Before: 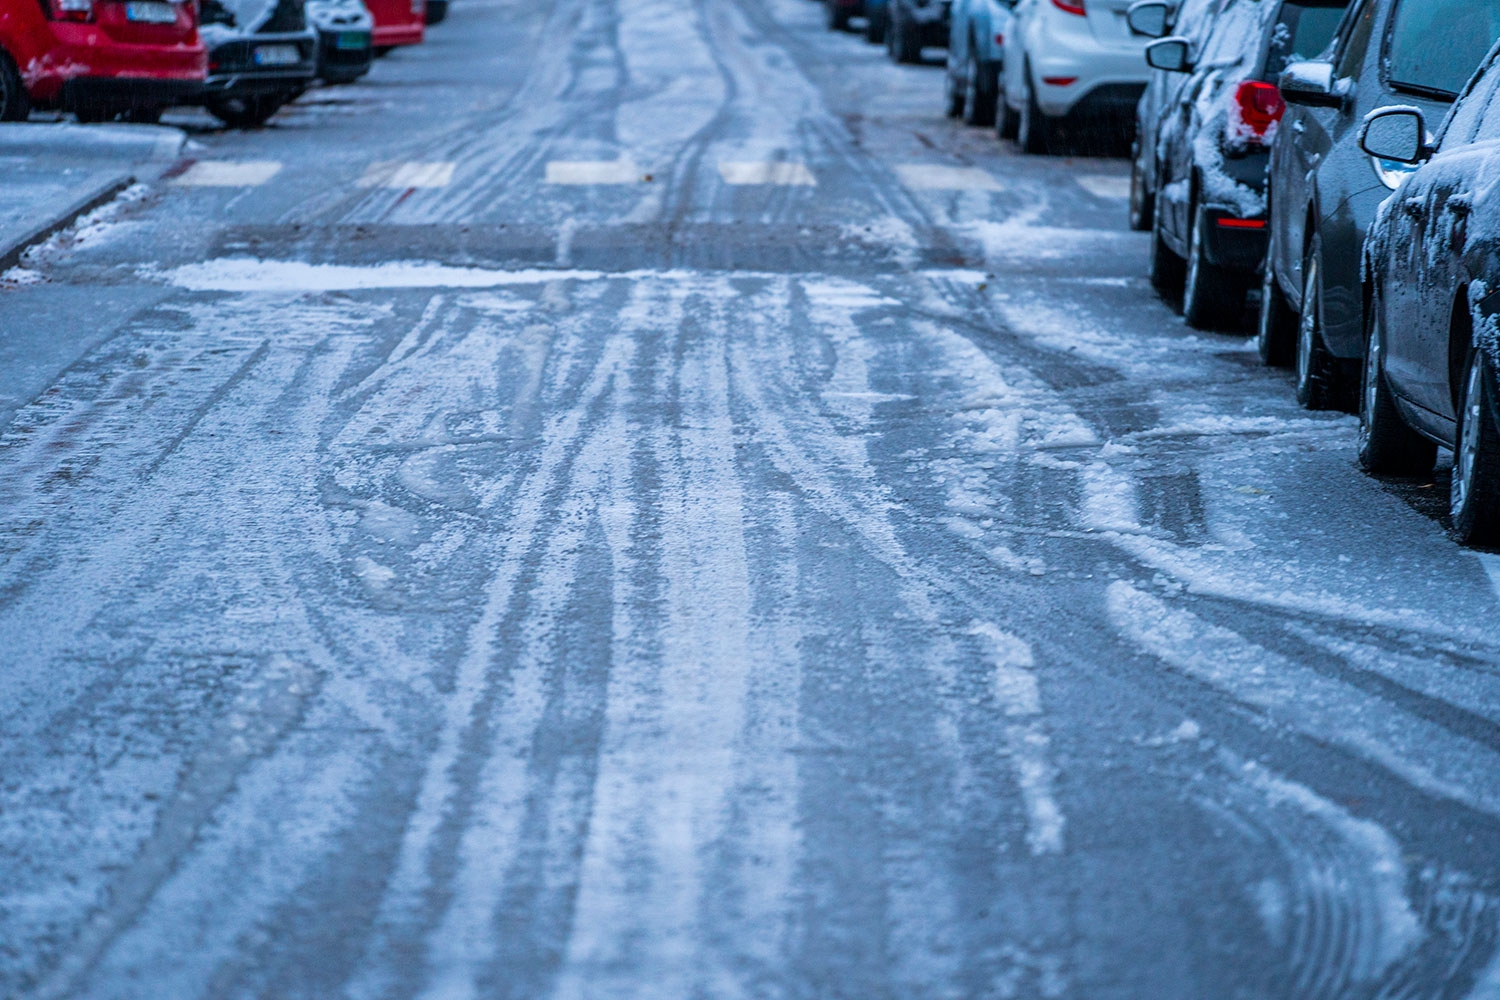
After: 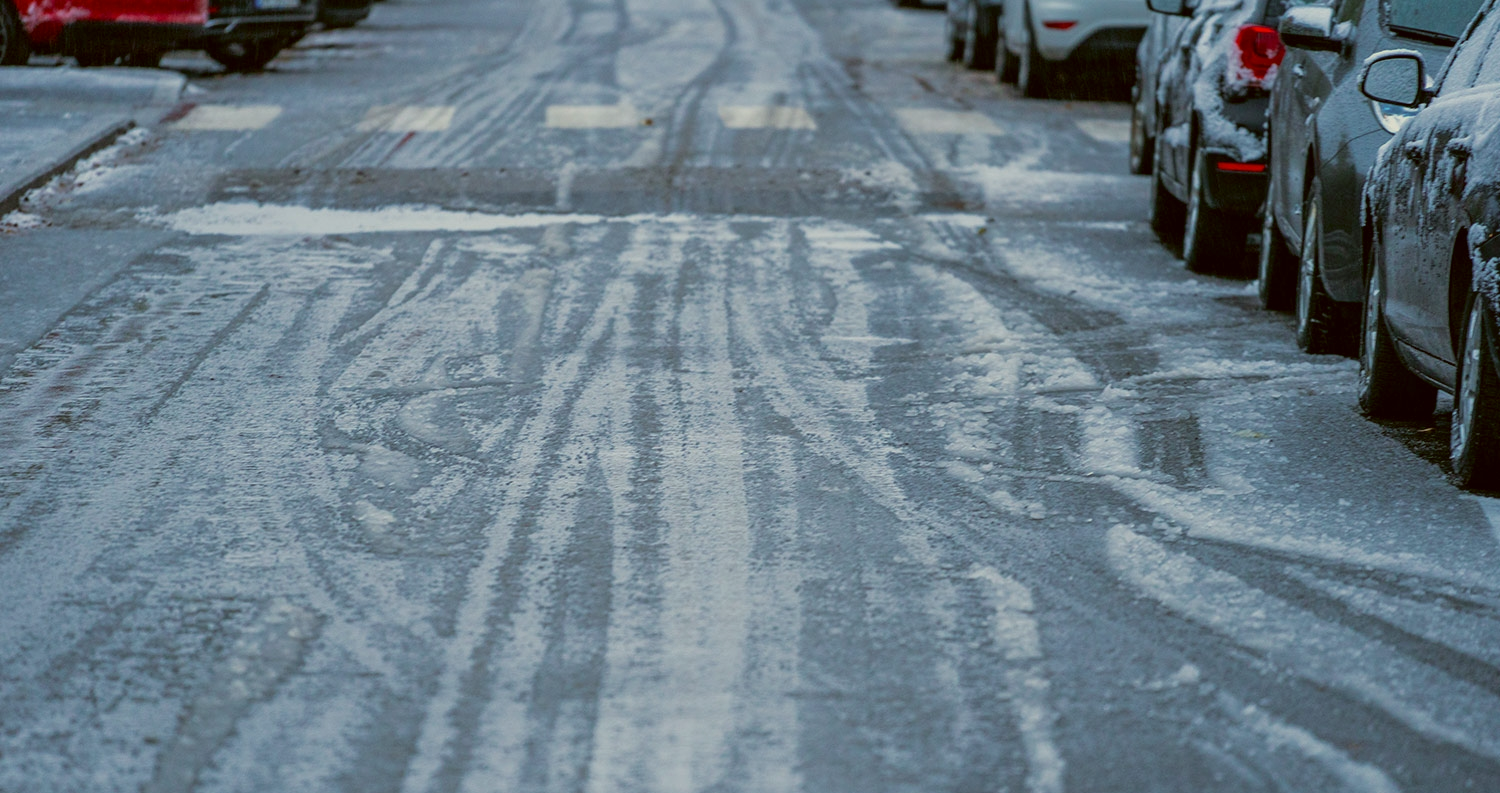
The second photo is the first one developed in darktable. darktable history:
crop and rotate: top 5.667%, bottom 14.937%
color correction: highlights a* -1.43, highlights b* 10.12, shadows a* 0.395, shadows b* 19.35
tone equalizer: -8 EV 0.25 EV, -7 EV 0.417 EV, -6 EV 0.417 EV, -5 EV 0.25 EV, -3 EV -0.25 EV, -2 EV -0.417 EV, -1 EV -0.417 EV, +0 EV -0.25 EV, edges refinement/feathering 500, mask exposure compensation -1.57 EV, preserve details guided filter
